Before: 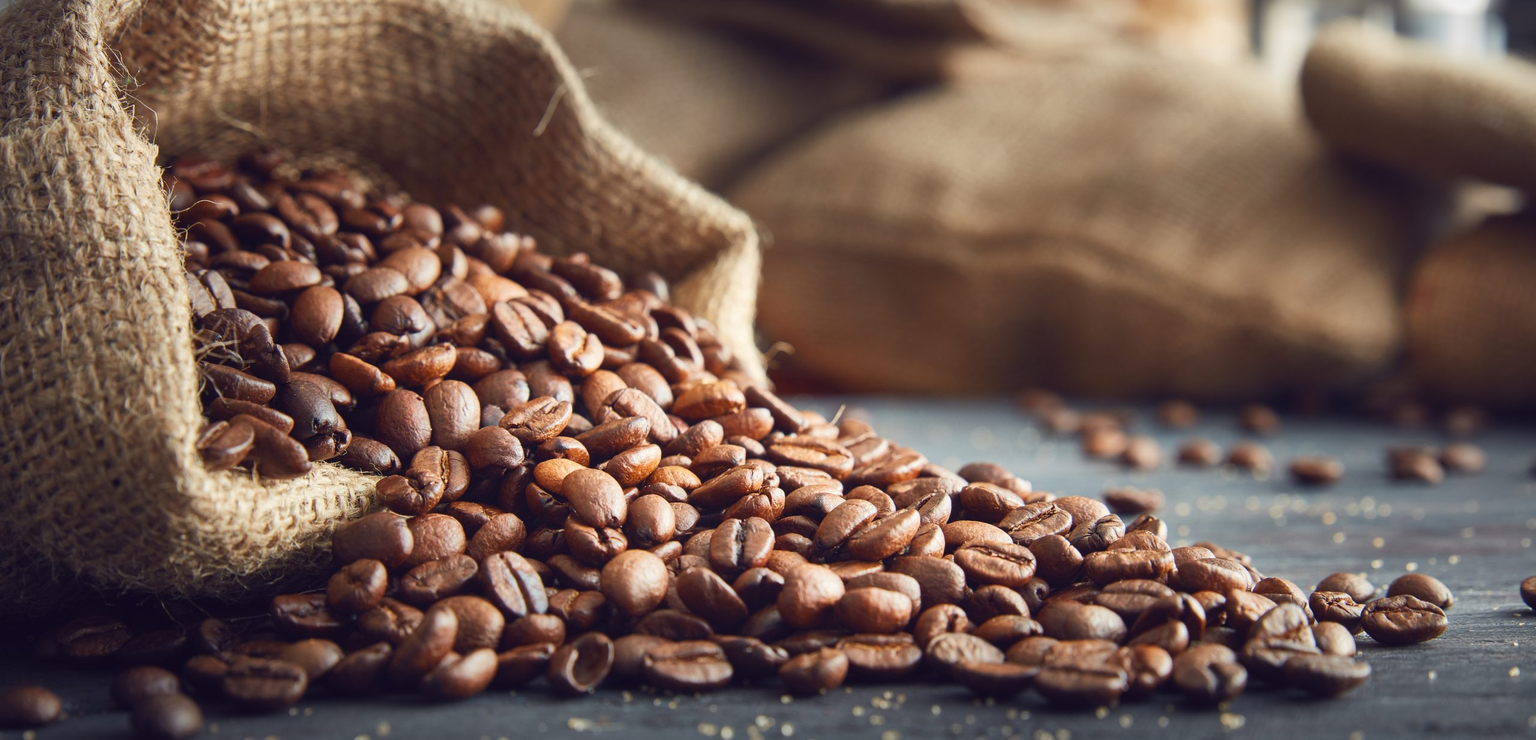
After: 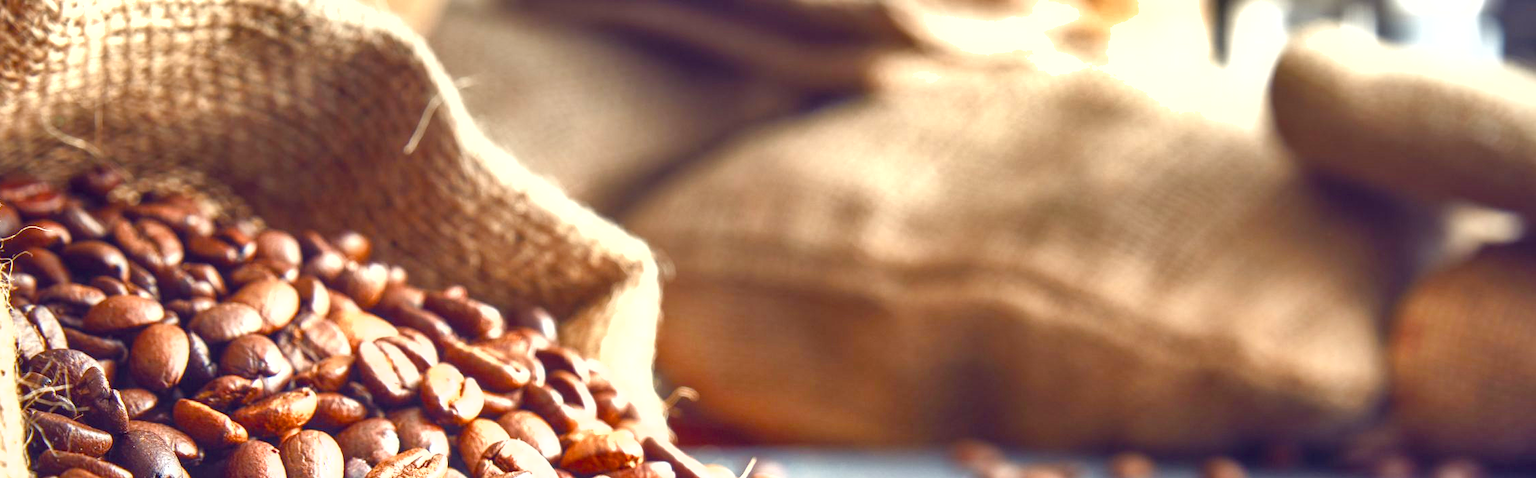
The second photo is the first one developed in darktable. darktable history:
crop and rotate: left 11.516%, bottom 42.758%
local contrast: on, module defaults
shadows and highlights: soften with gaussian
color balance rgb: perceptual saturation grading › global saturation 26.683%, perceptual saturation grading › highlights -28.453%, perceptual saturation grading › mid-tones 15.414%, perceptual saturation grading › shadows 34.381%
exposure: black level correction 0, exposure 1.105 EV, compensate highlight preservation false
